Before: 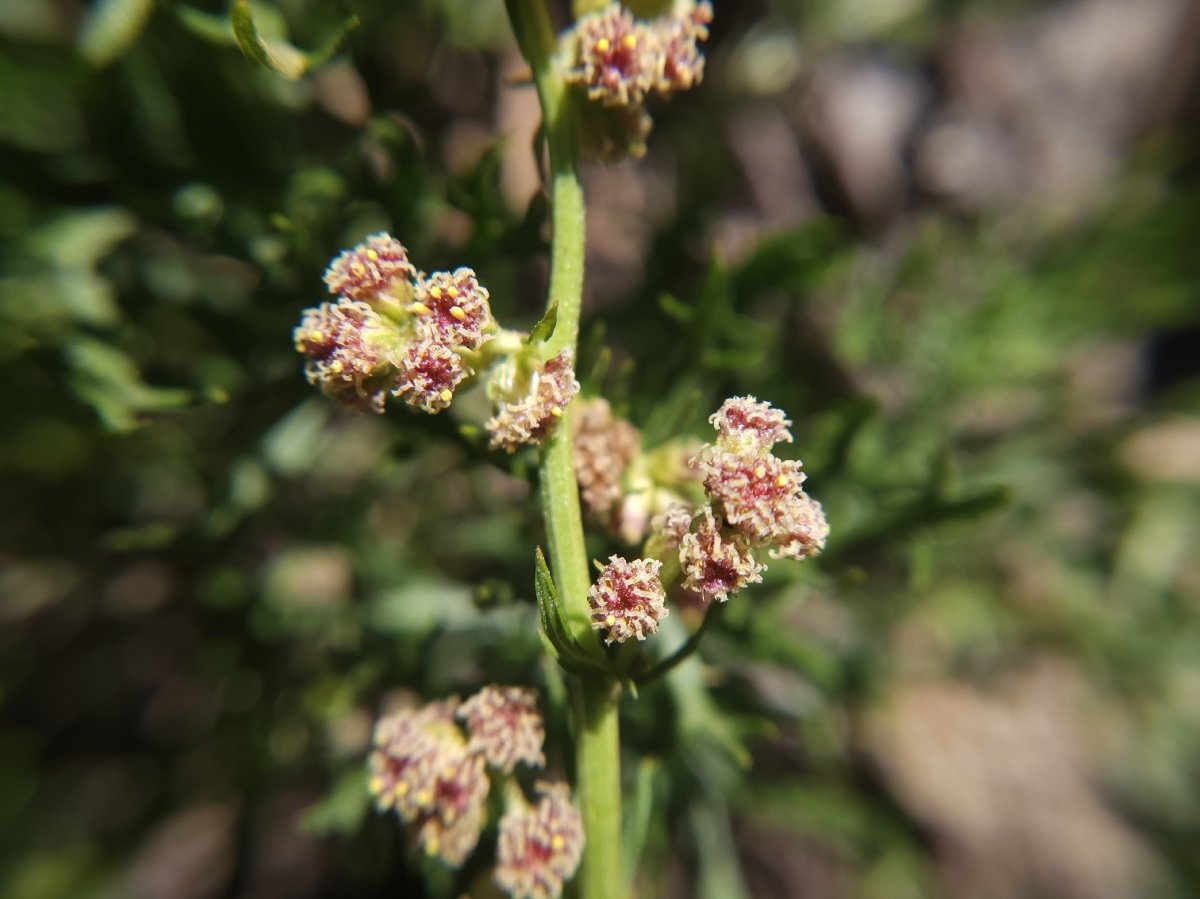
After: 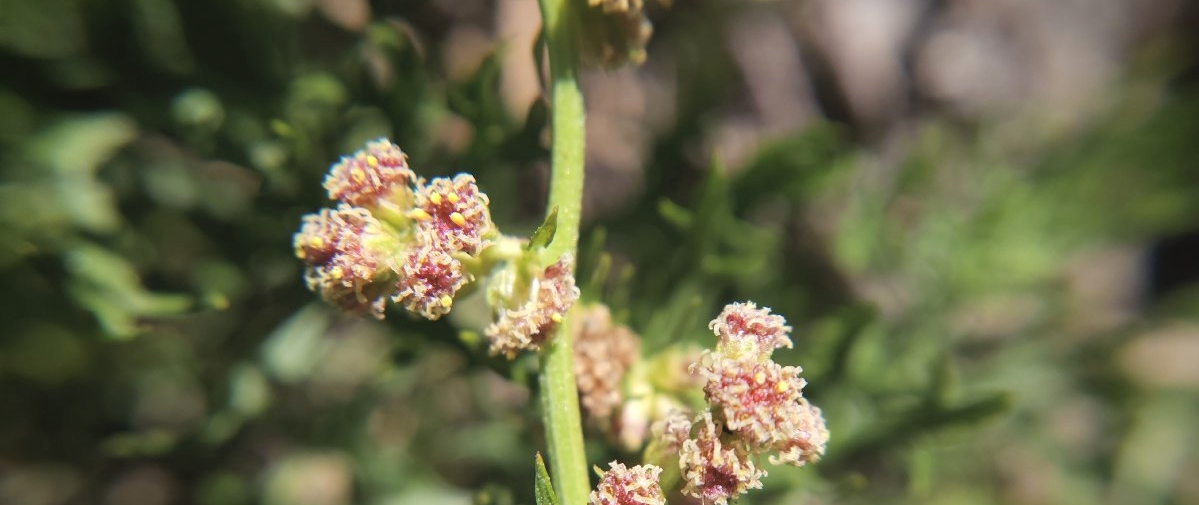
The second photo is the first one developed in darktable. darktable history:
tone equalizer: mask exposure compensation -0.493 EV
contrast brightness saturation: brightness 0.148
vignetting: fall-off start 79.16%, saturation 0.002, width/height ratio 1.329
crop and rotate: top 10.467%, bottom 33.258%
